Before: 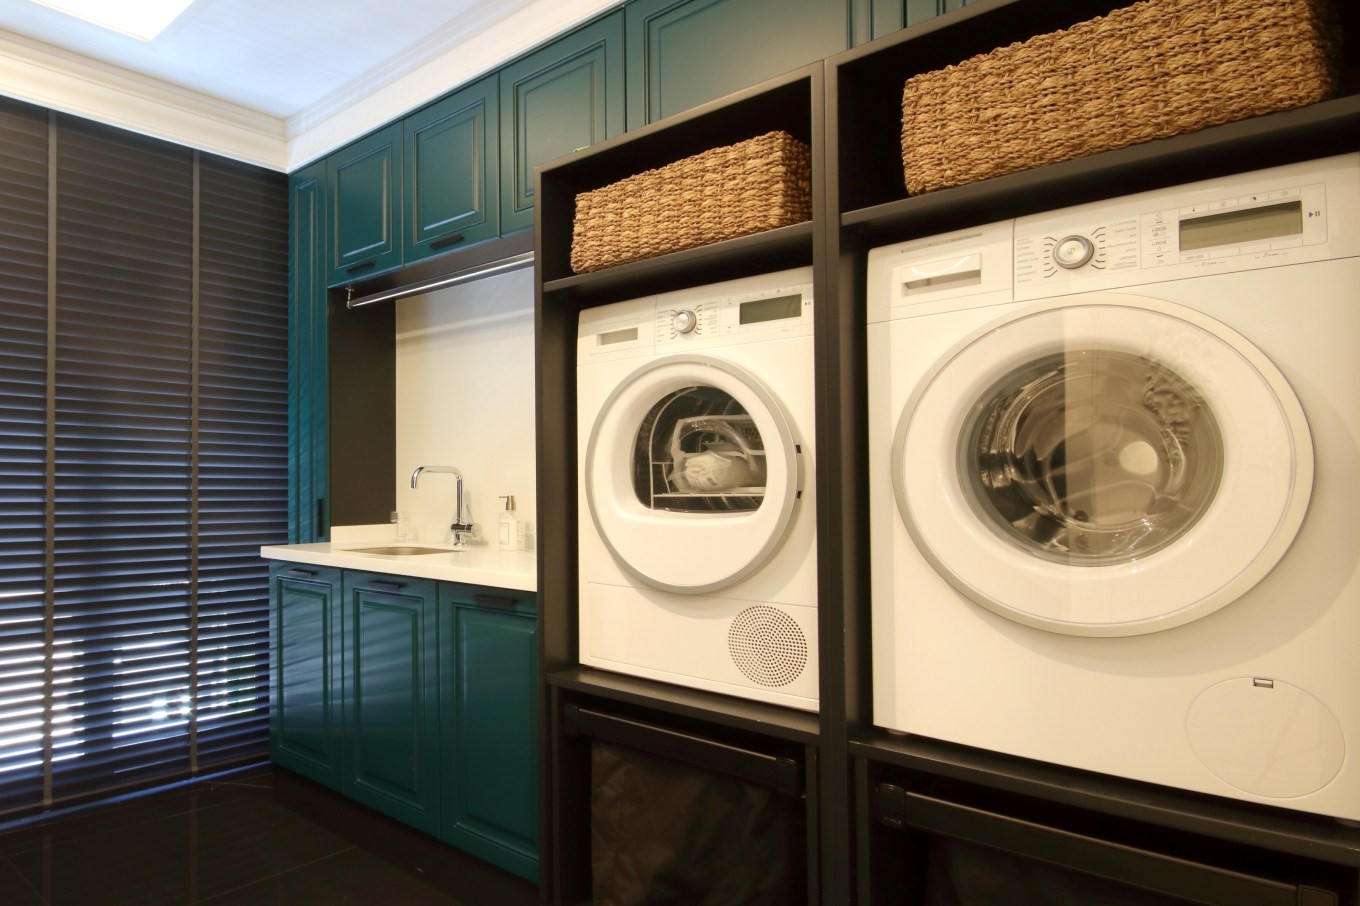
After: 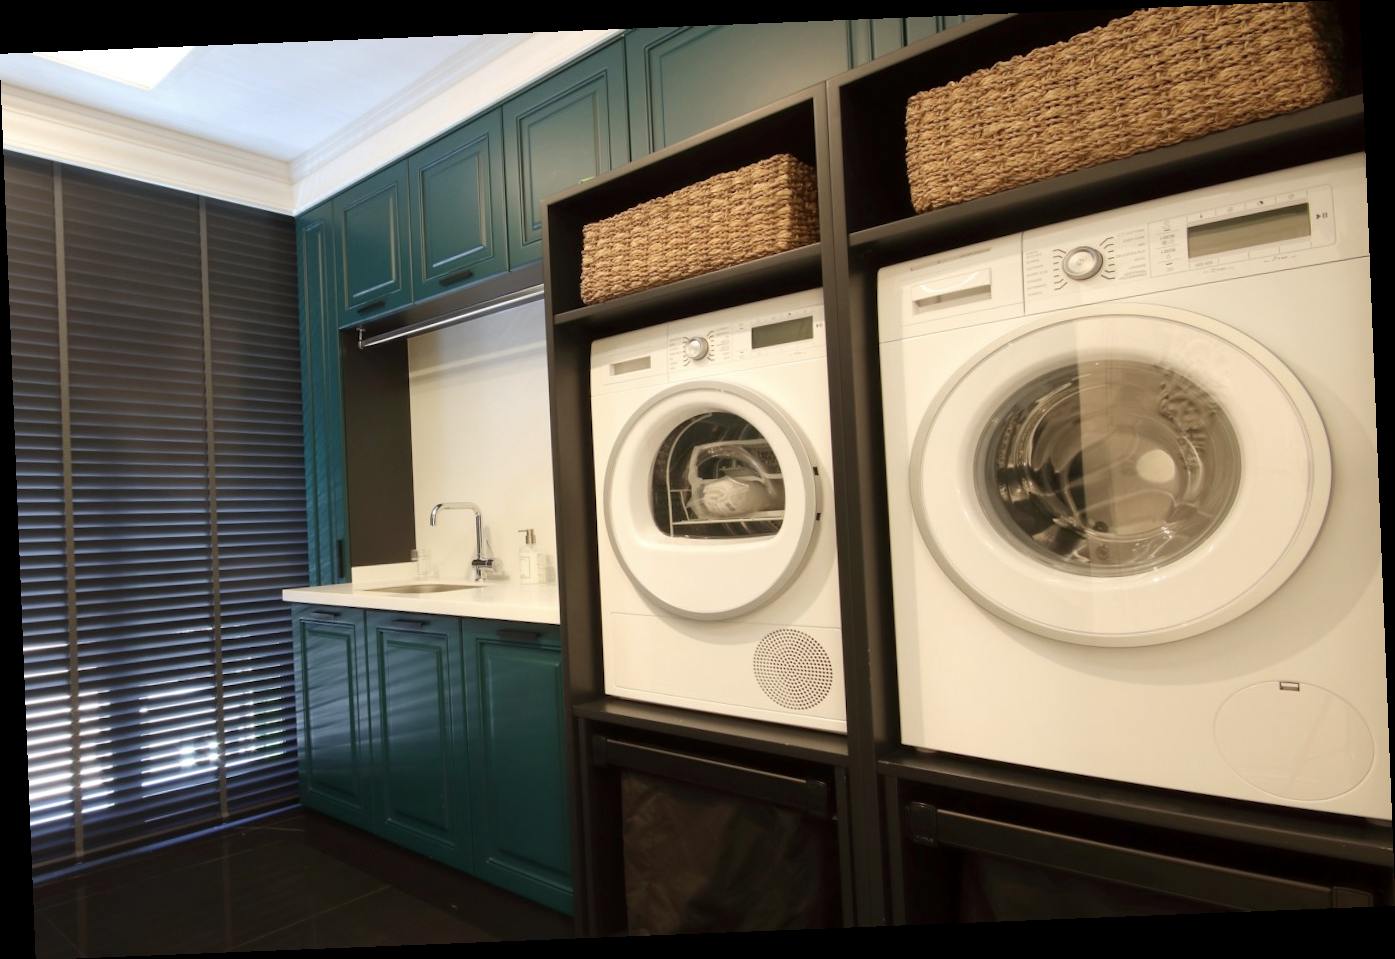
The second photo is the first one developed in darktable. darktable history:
color correction: saturation 0.85
rotate and perspective: rotation -2.29°, automatic cropping off
